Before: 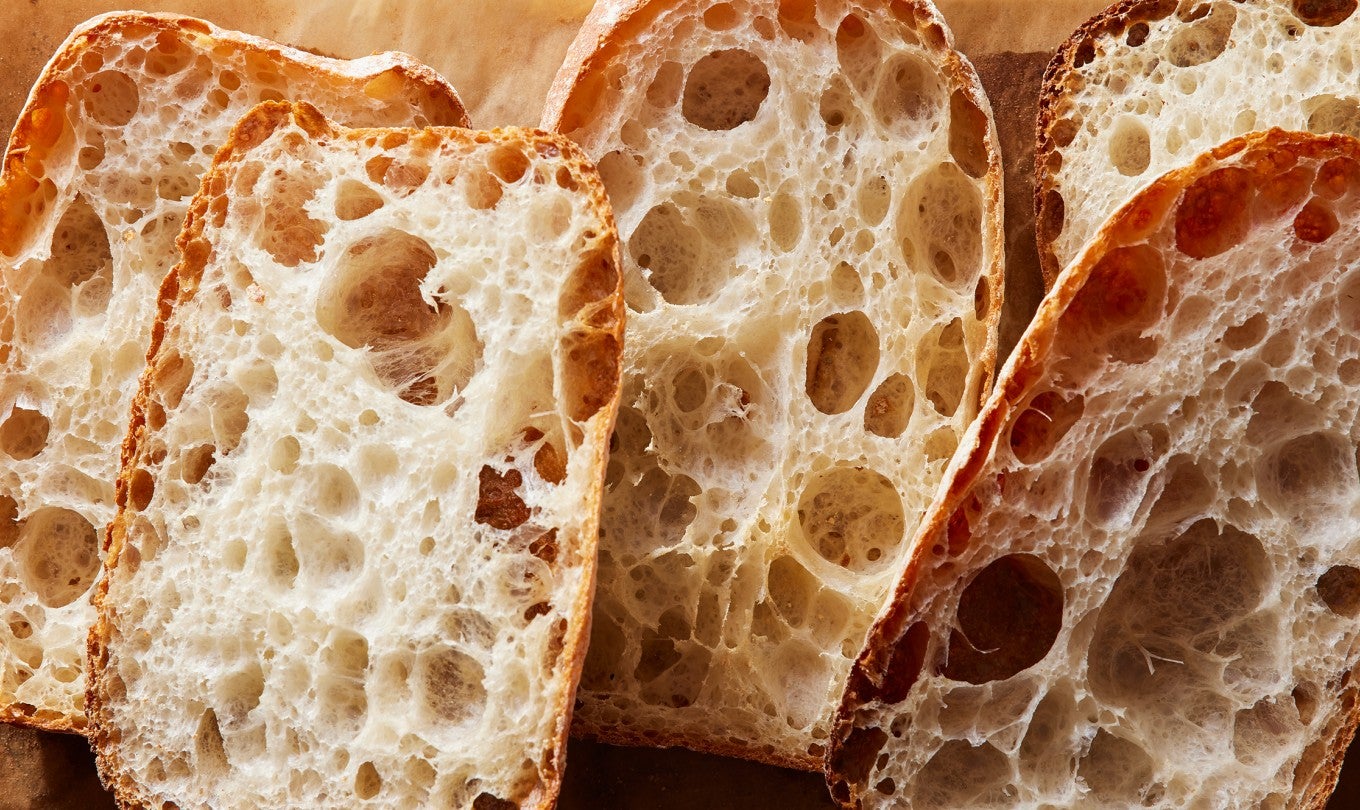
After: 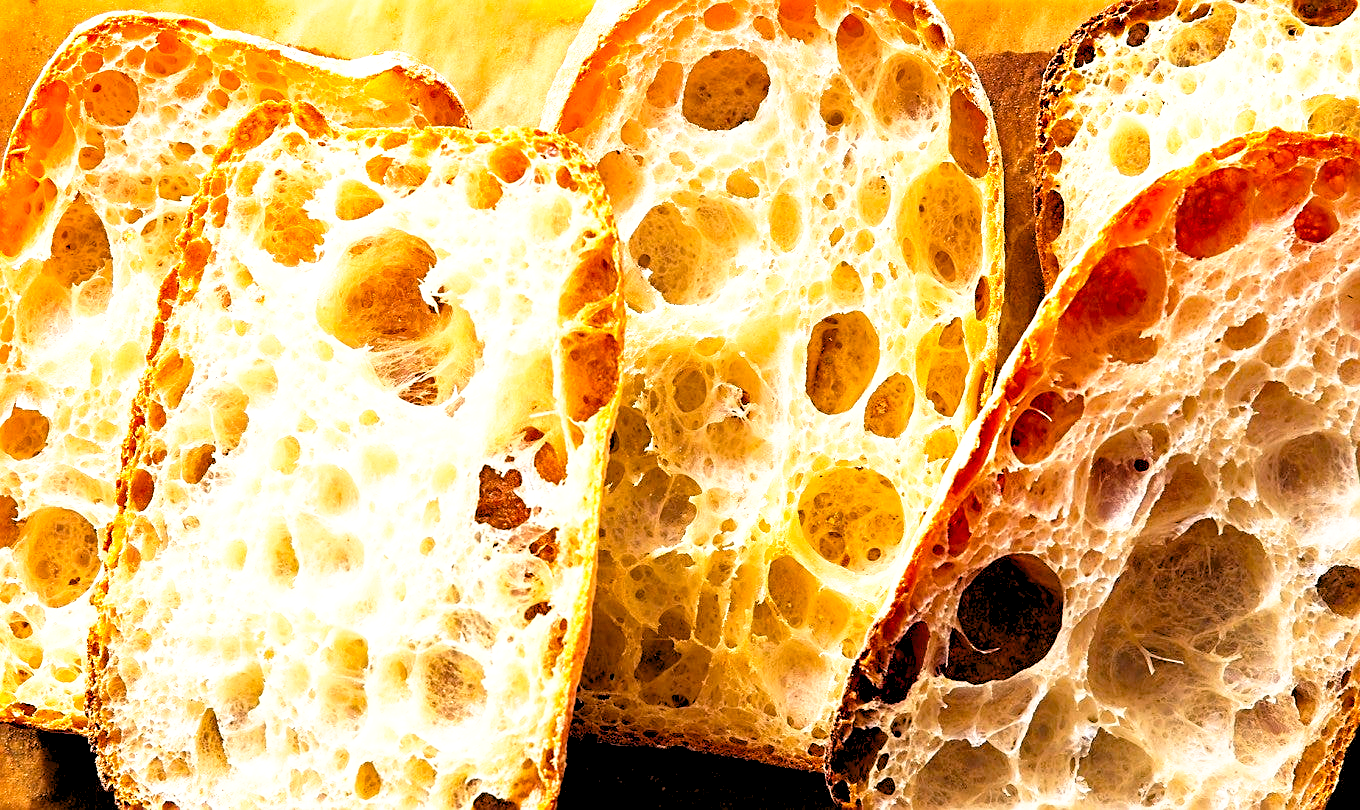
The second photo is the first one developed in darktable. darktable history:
base curve: curves: ch0 [(0, 0) (0.579, 0.807) (1, 1)], preserve colors none
color balance rgb: shadows lift › chroma 5.358%, shadows lift › hue 238.06°, highlights gain › luminance 5.595%, highlights gain › chroma 1.258%, highlights gain › hue 91.33°, perceptual saturation grading › global saturation 19.445%, perceptual brilliance grading › highlights 16.329%, perceptual brilliance grading › mid-tones 6.414%, perceptual brilliance grading › shadows -15.621%, global vibrance 25.221%
sharpen: on, module defaults
levels: levels [0.093, 0.434, 0.988]
